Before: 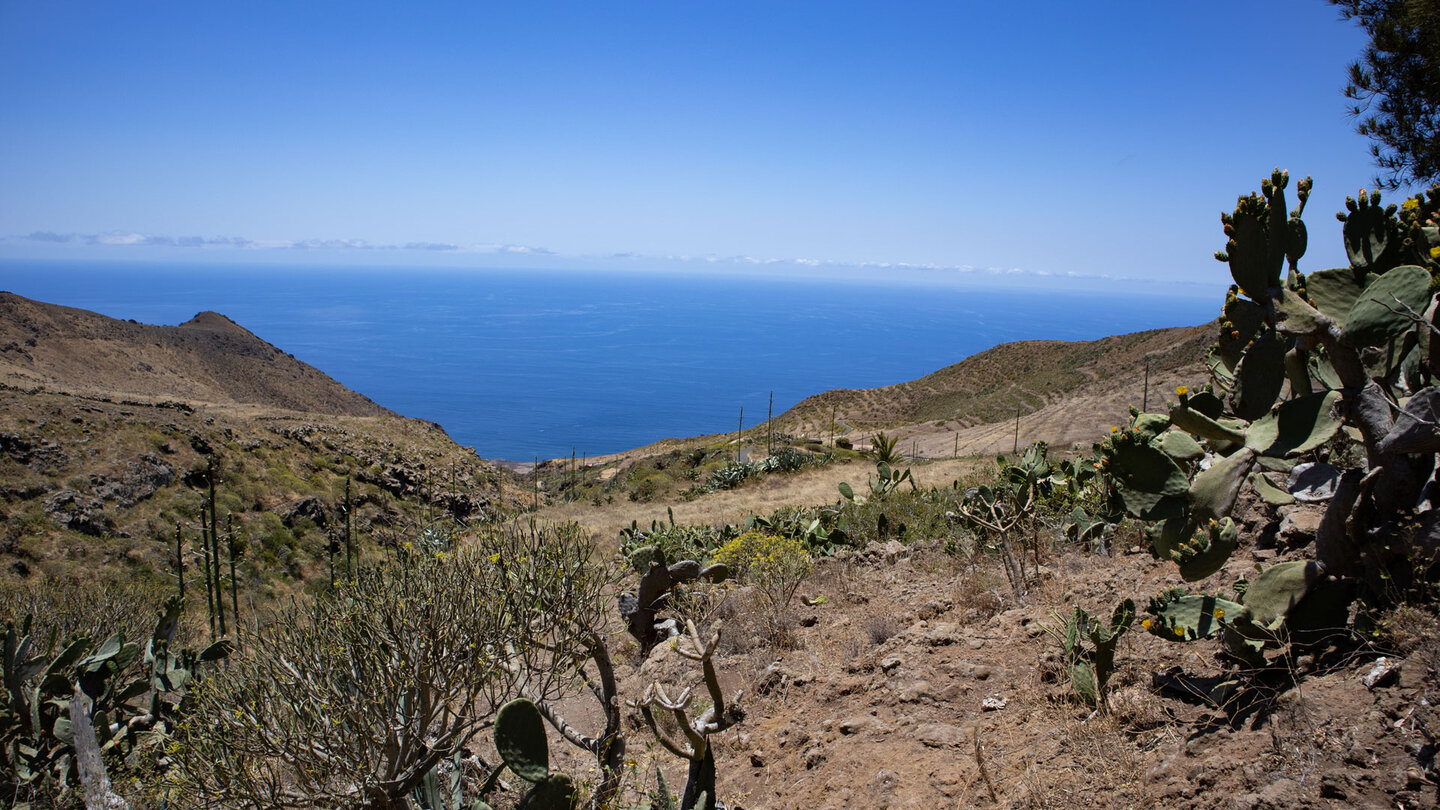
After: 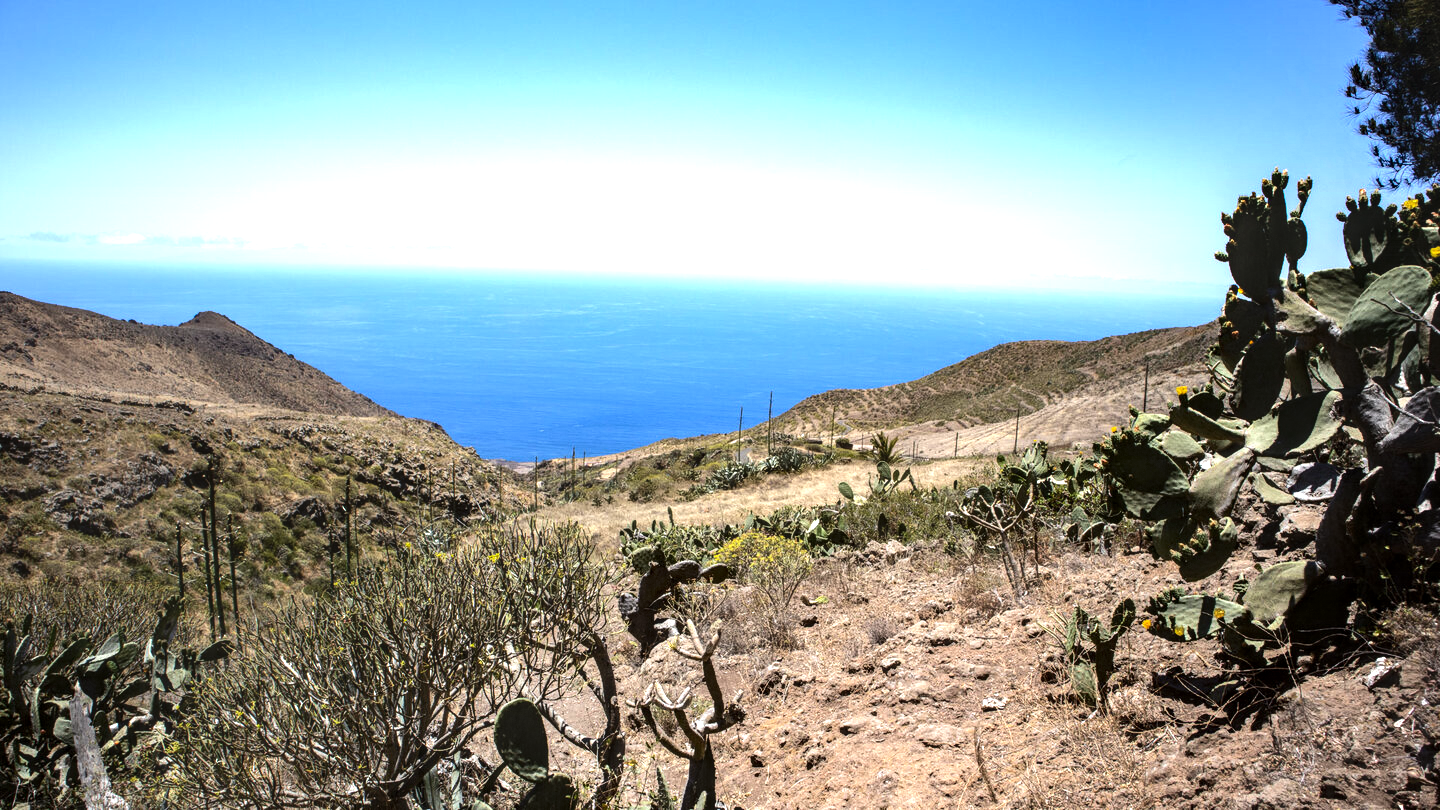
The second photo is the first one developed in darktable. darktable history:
exposure: exposure 0.752 EV, compensate highlight preservation false
contrast equalizer: y [[0.6 ×6], [0.55 ×6], [0 ×6], [0 ×6], [0 ×6]], mix -0.983
local contrast: highlights 23%, detail 150%
tone equalizer: -8 EV -0.723 EV, -7 EV -0.731 EV, -6 EV -0.633 EV, -5 EV -0.405 EV, -3 EV 0.379 EV, -2 EV 0.6 EV, -1 EV 0.675 EV, +0 EV 0.779 EV, edges refinement/feathering 500, mask exposure compensation -1.57 EV, preserve details no
